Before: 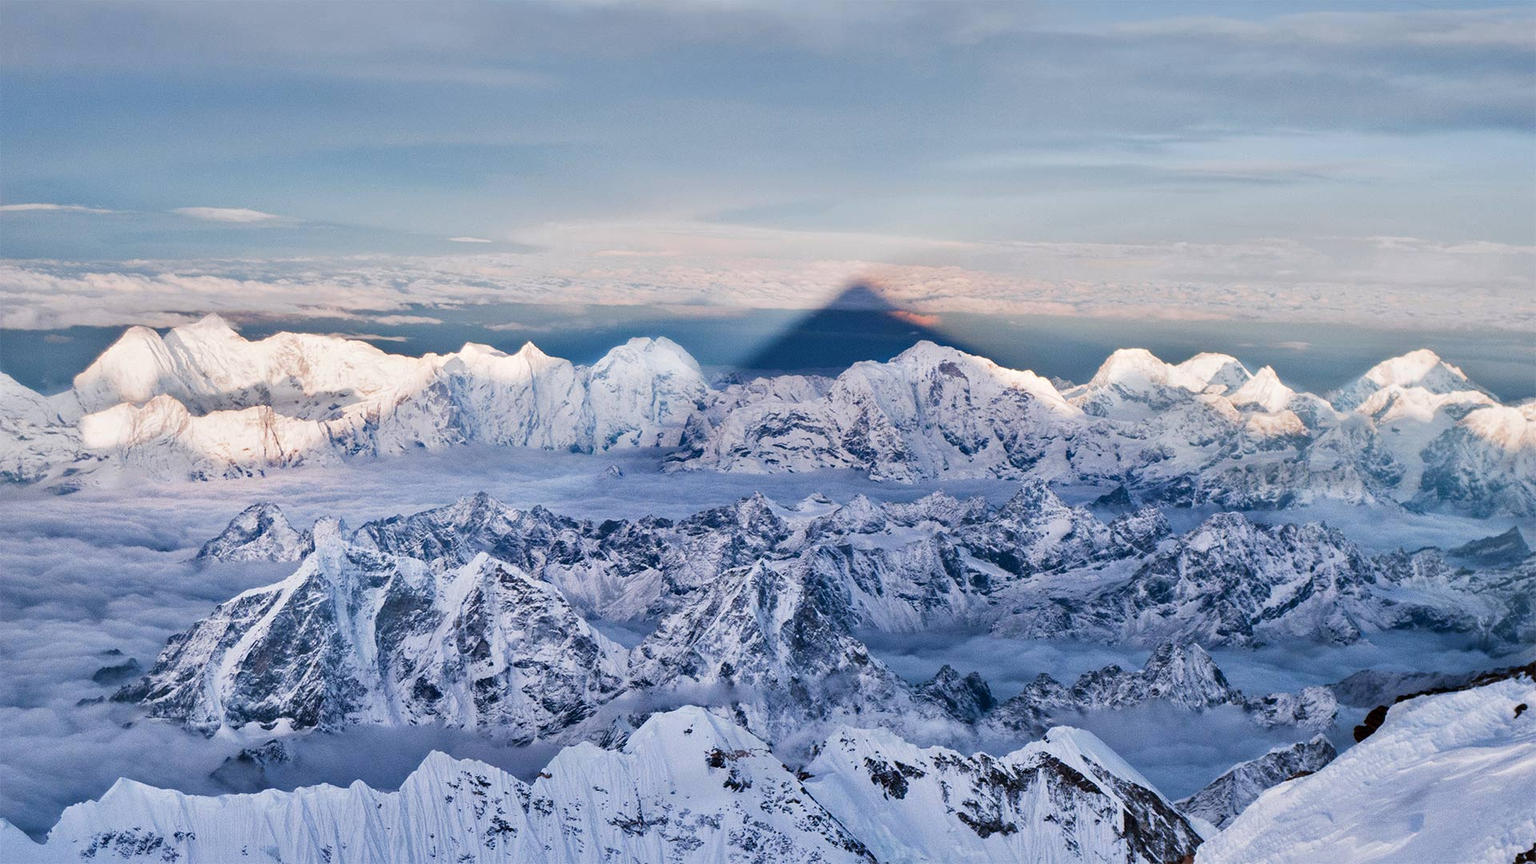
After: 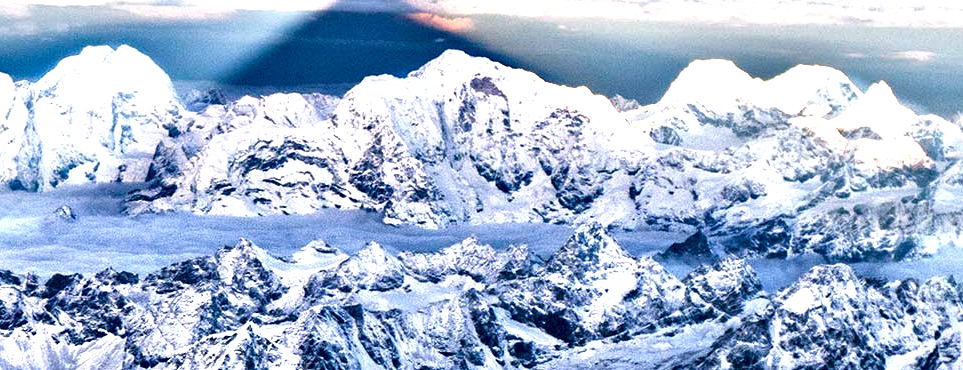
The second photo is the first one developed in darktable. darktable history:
crop: left 36.616%, top 34.891%, right 13.213%, bottom 30.788%
color zones: curves: ch1 [(0.077, 0.436) (0.25, 0.5) (0.75, 0.5)]
exposure: black level correction 0, exposure 1.001 EV, compensate highlight preservation false
local contrast: mode bilateral grid, contrast 20, coarseness 49, detail 119%, midtone range 0.2
contrast equalizer: y [[0.6 ×6], [0.55 ×6], [0 ×6], [0 ×6], [0 ×6]]
